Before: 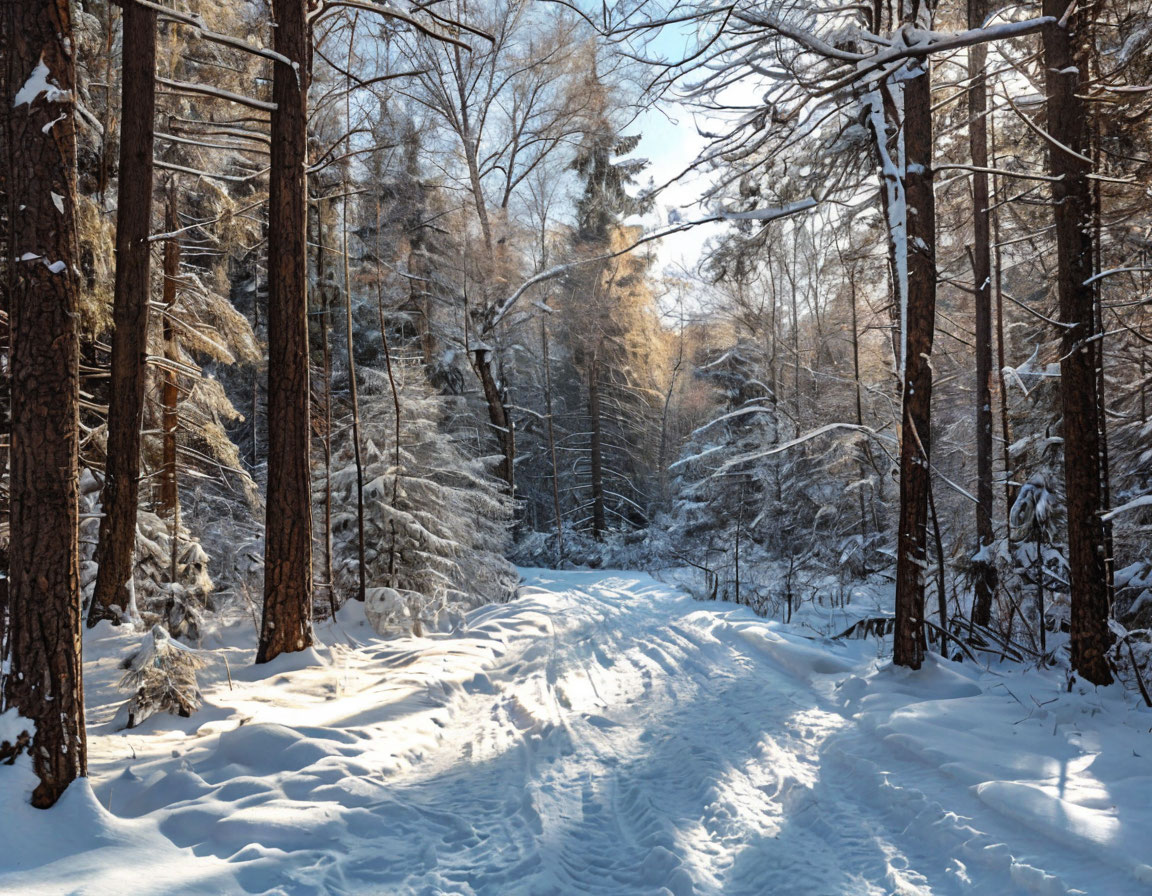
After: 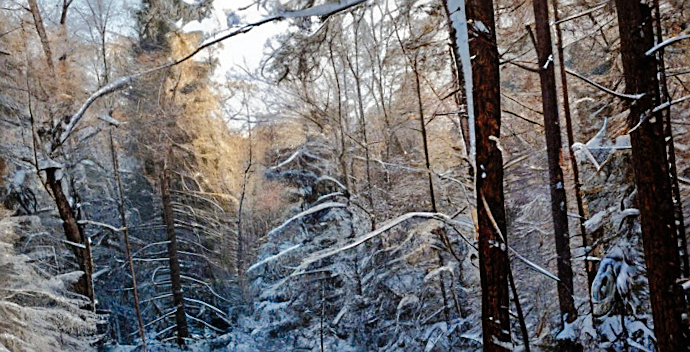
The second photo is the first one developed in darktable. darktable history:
tone curve: curves: ch0 [(0, 0) (0.003, 0) (0.011, 0.002) (0.025, 0.004) (0.044, 0.007) (0.069, 0.015) (0.1, 0.025) (0.136, 0.04) (0.177, 0.09) (0.224, 0.152) (0.277, 0.239) (0.335, 0.335) (0.399, 0.43) (0.468, 0.524) (0.543, 0.621) (0.623, 0.712) (0.709, 0.792) (0.801, 0.871) (0.898, 0.951) (1, 1)], preserve colors none
color balance rgb: perceptual saturation grading › global saturation 20%, perceptual saturation grading › highlights -25%, perceptual saturation grading › shadows 25%
shadows and highlights: highlights -60
crop: left 36.005%, top 18.293%, right 0.31%, bottom 38.444%
sharpen: on, module defaults
rotate and perspective: rotation -4.57°, crop left 0.054, crop right 0.944, crop top 0.087, crop bottom 0.914
